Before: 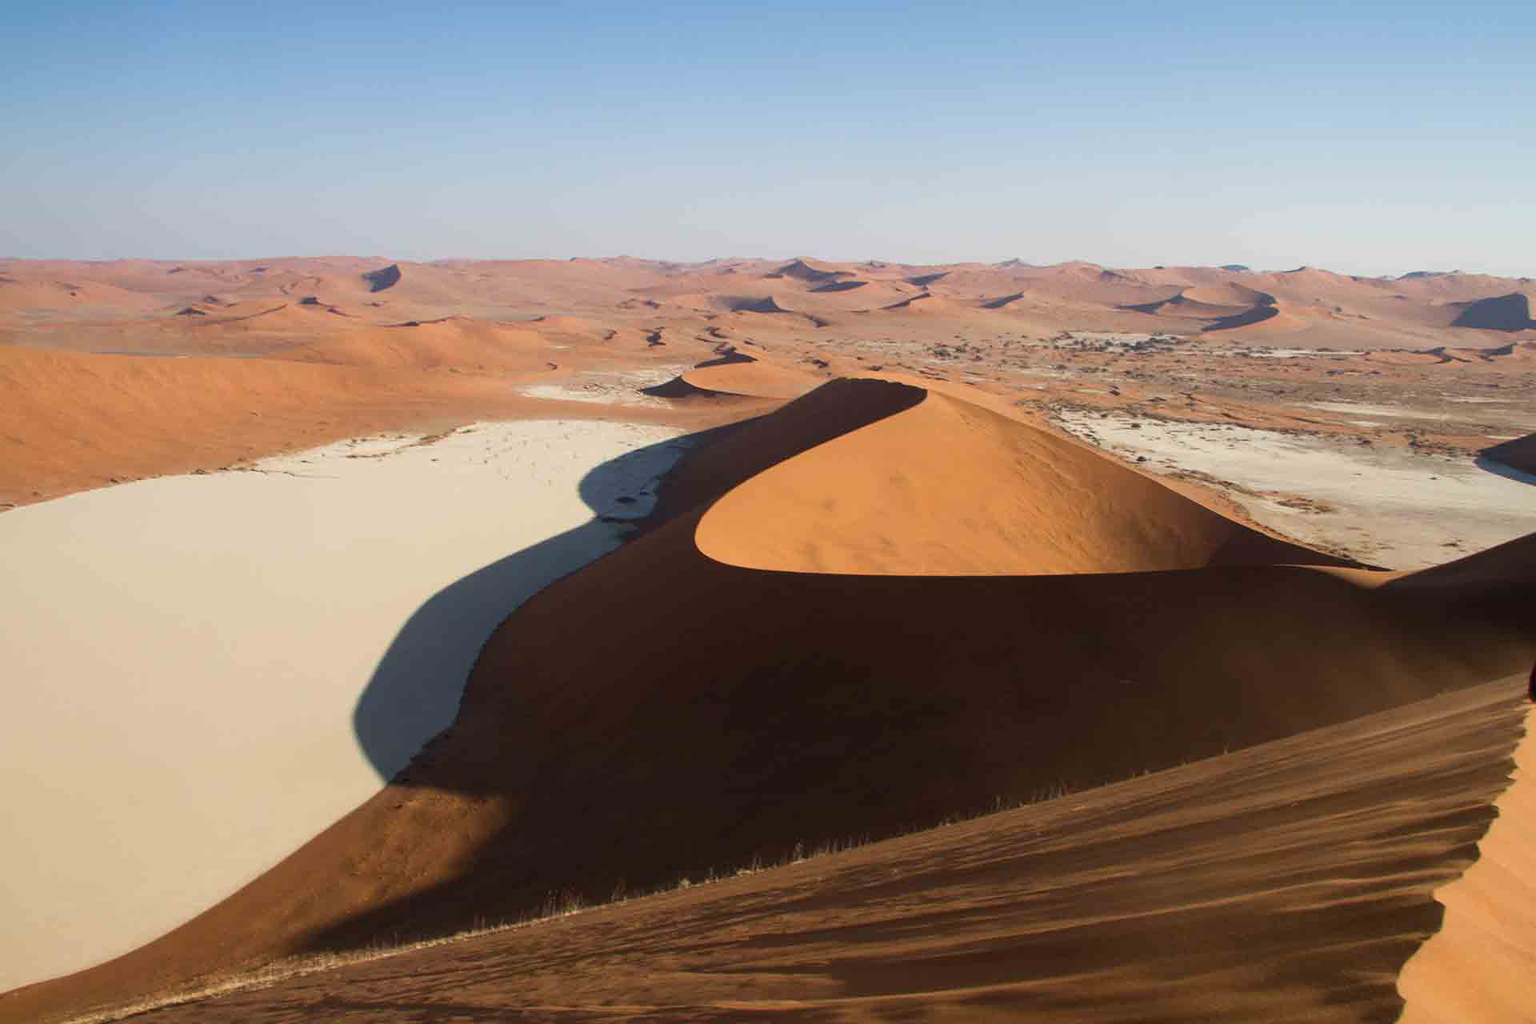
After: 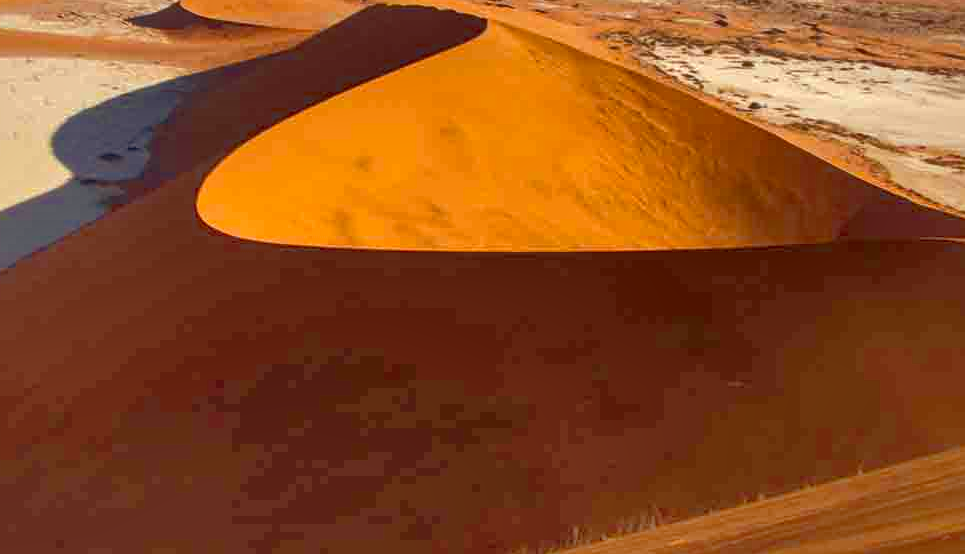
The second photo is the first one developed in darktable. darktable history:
rgb levels: mode RGB, independent channels, levels [[0, 0.5, 1], [0, 0.521, 1], [0, 0.536, 1]]
crop: left 35.03%, top 36.625%, right 14.663%, bottom 20.057%
rgb curve: curves: ch0 [(0, 0) (0.072, 0.166) (0.217, 0.293) (0.414, 0.42) (1, 1)], compensate middle gray true, preserve colors basic power
shadows and highlights: shadows 60, highlights -60
local contrast: highlights 79%, shadows 56%, detail 175%, midtone range 0.428
white balance: emerald 1
color balance rgb: perceptual saturation grading › global saturation 25%, global vibrance 20%
